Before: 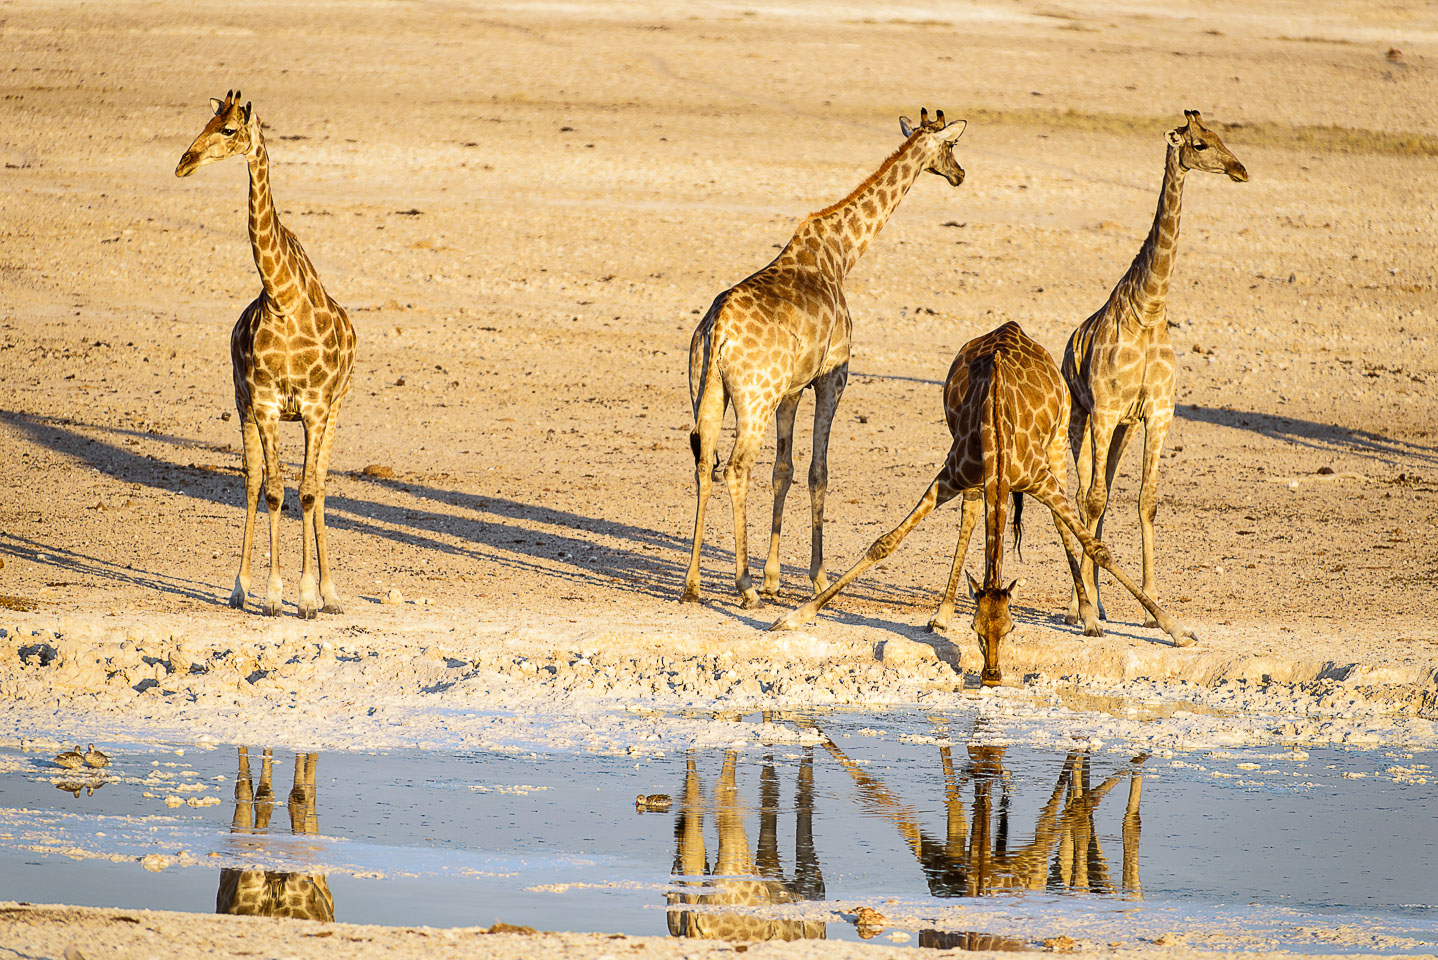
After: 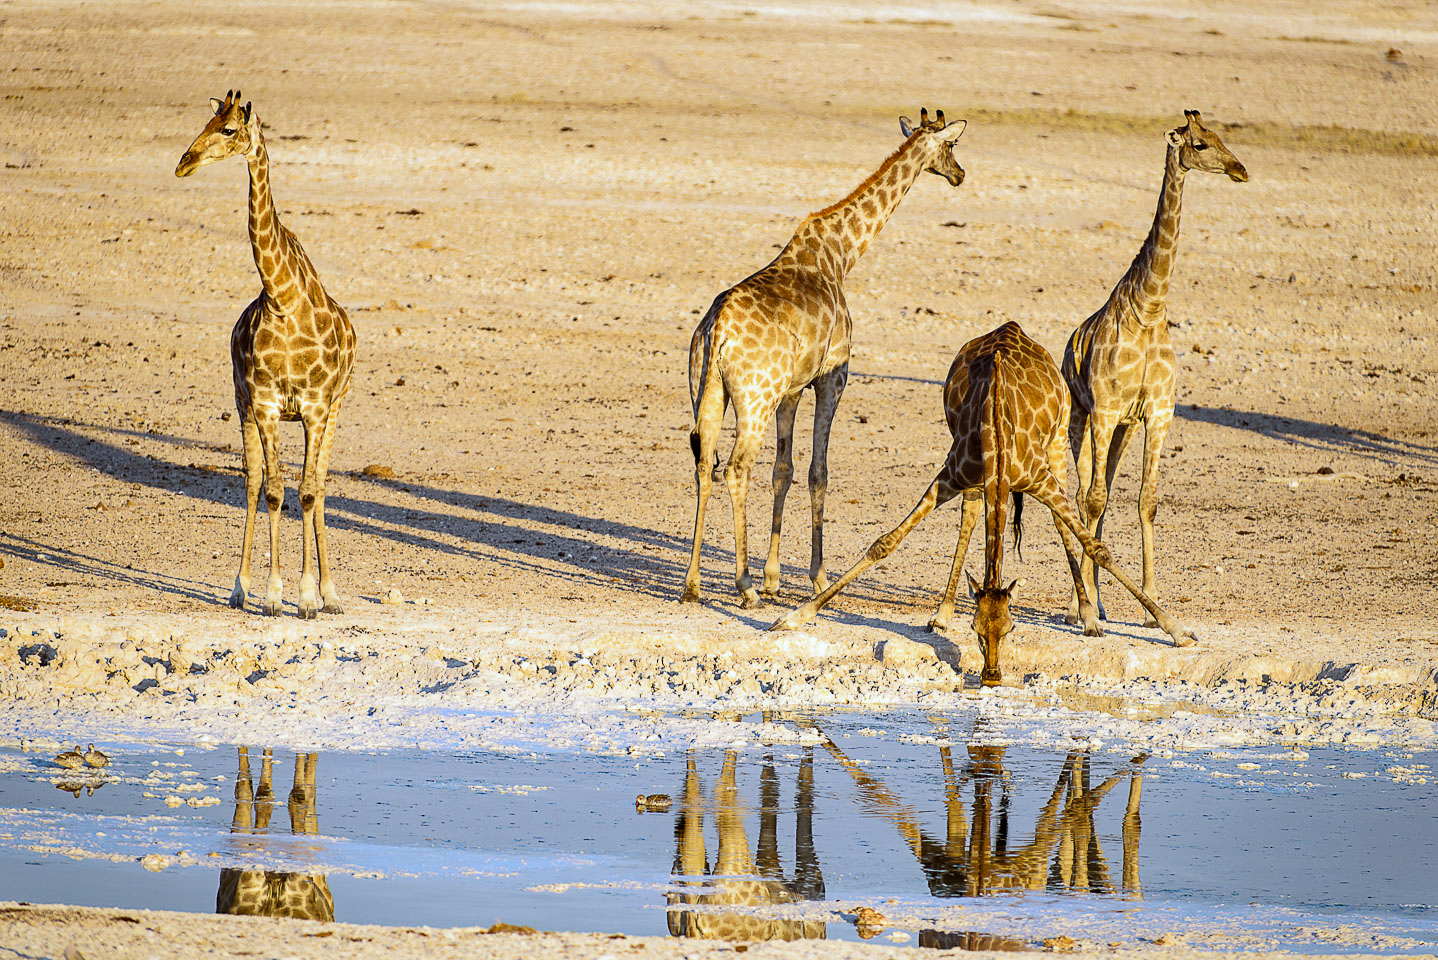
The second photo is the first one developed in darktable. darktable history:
haze removal: compatibility mode true, adaptive false
white balance: red 0.954, blue 1.079
